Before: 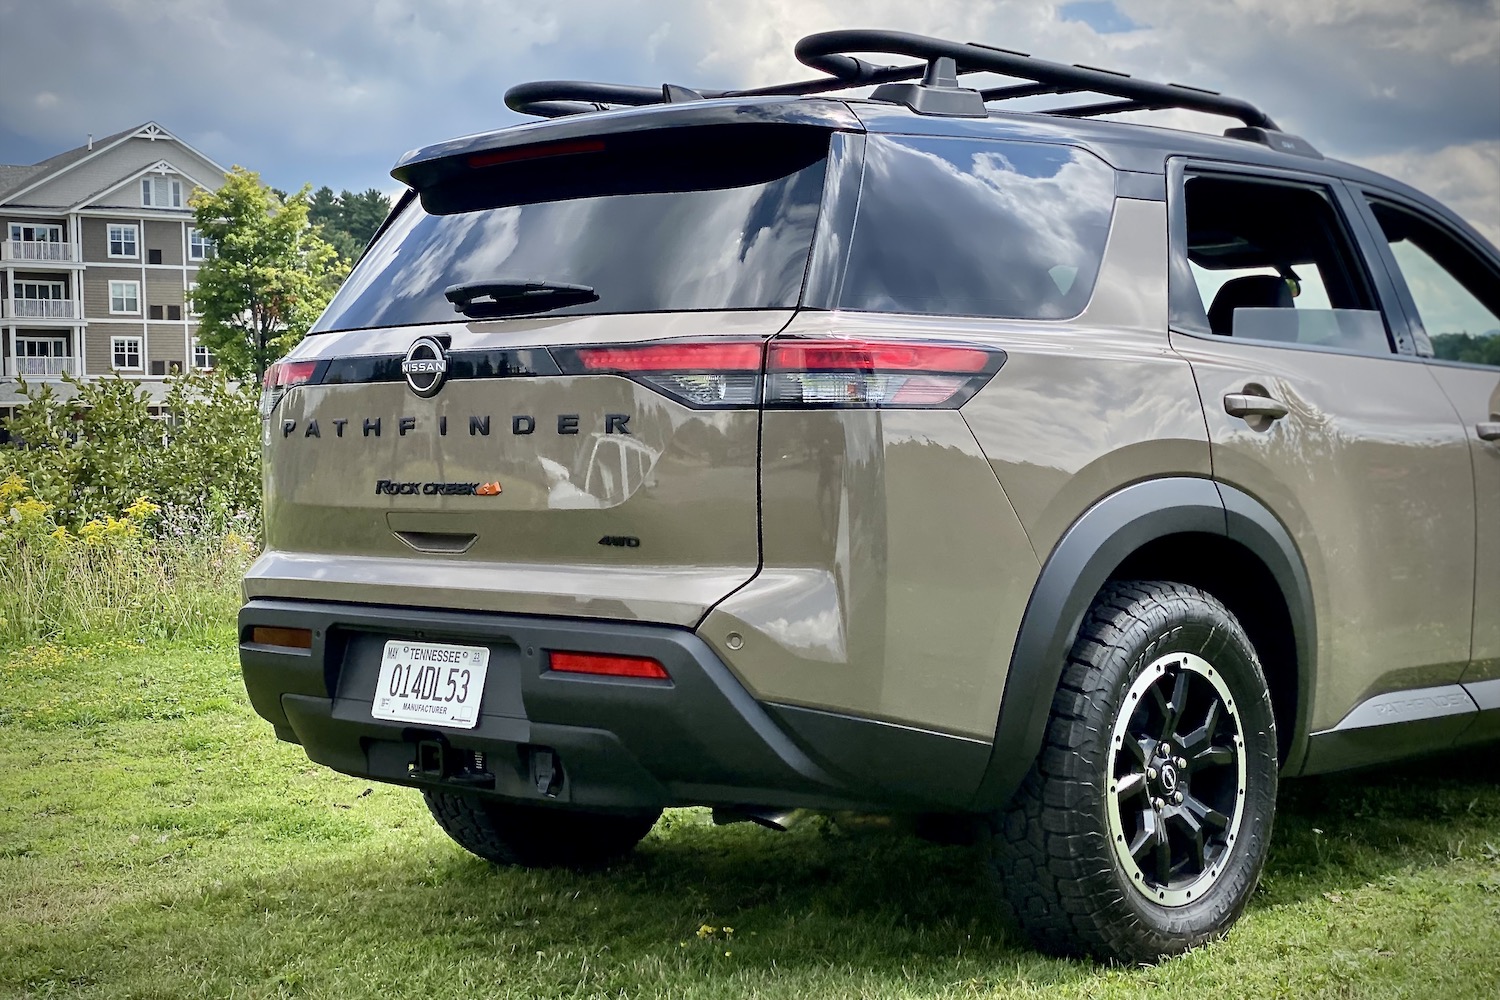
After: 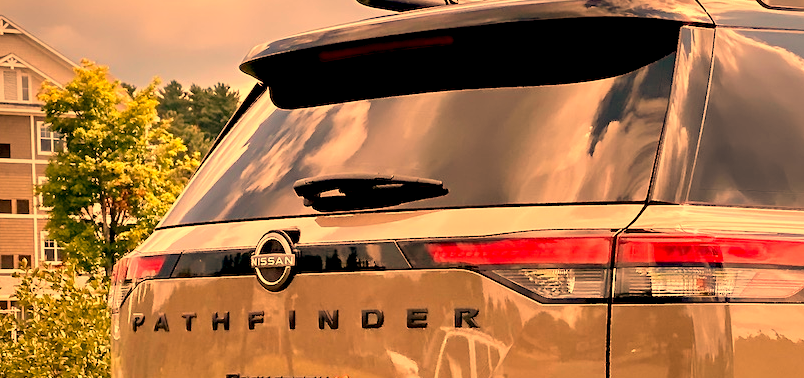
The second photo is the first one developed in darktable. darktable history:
exposure: black level correction 0.012, compensate highlight preservation false
crop: left 10.121%, top 10.631%, right 36.218%, bottom 51.526%
white balance: red 1.467, blue 0.684
